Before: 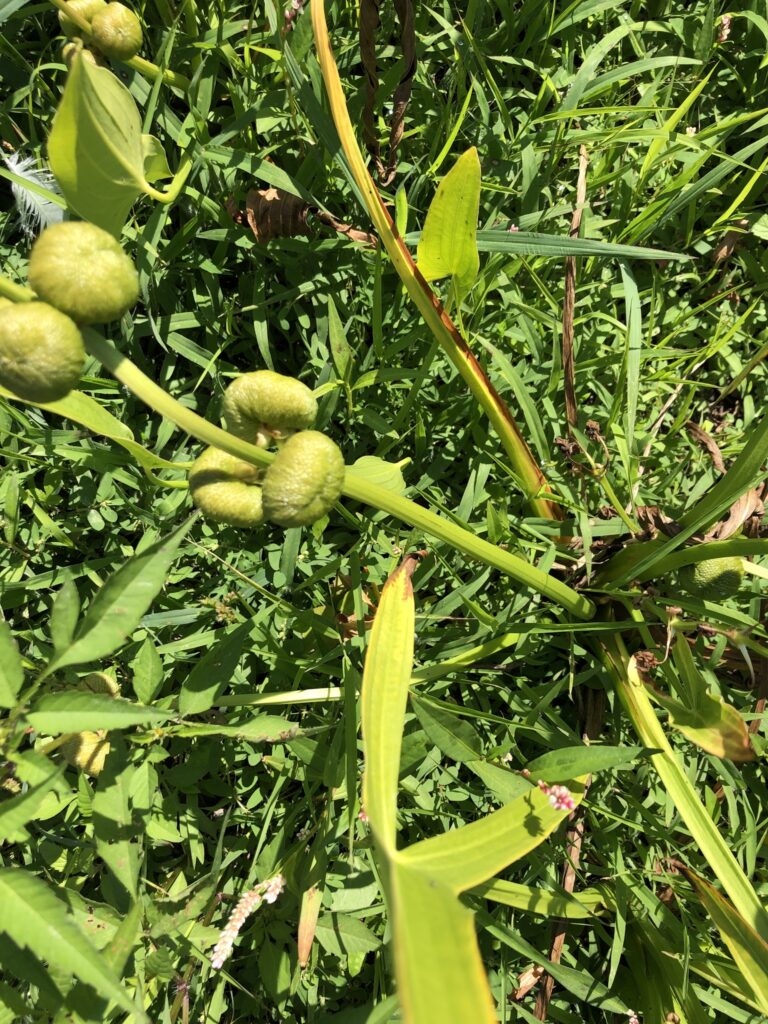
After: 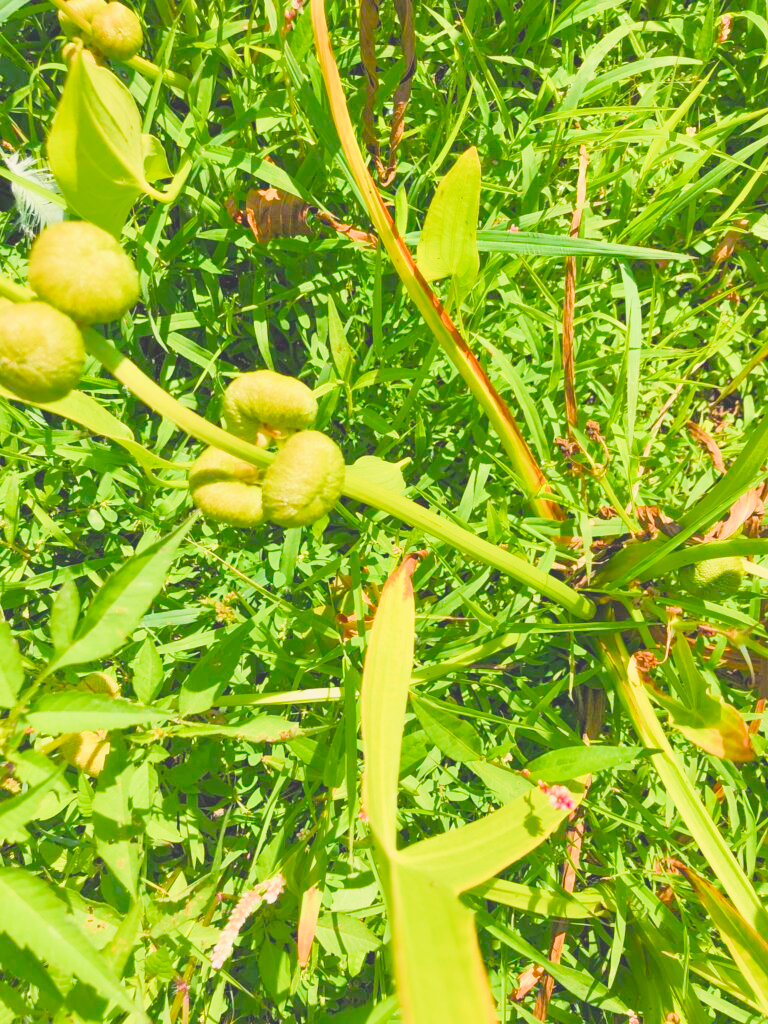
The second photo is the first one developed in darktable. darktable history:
filmic rgb: middle gray luminance 3.44%, black relative exposure -5.92 EV, white relative exposure 6.33 EV, threshold 6 EV, dynamic range scaling 22.4%, target black luminance 0%, hardness 2.33, latitude 45.85%, contrast 0.78, highlights saturation mix 100%, shadows ↔ highlights balance 0.033%, add noise in highlights 0, preserve chrominance max RGB, color science v3 (2019), use custom middle-gray values true, iterations of high-quality reconstruction 0, contrast in highlights soft, enable highlight reconstruction true
color balance rgb: shadows lift › chroma 3%, shadows lift › hue 280.8°, power › hue 330°, highlights gain › chroma 3%, highlights gain › hue 75.6°, global offset › luminance 0.7%, perceptual saturation grading › global saturation 20%, perceptual saturation grading › highlights -25%, perceptual saturation grading › shadows 50%, global vibrance 20.33%
